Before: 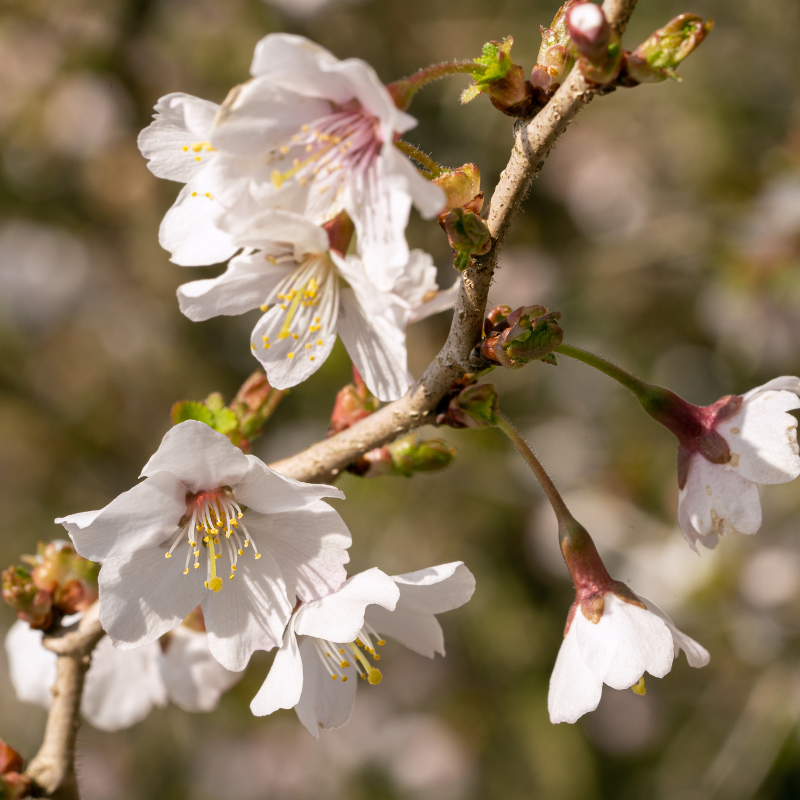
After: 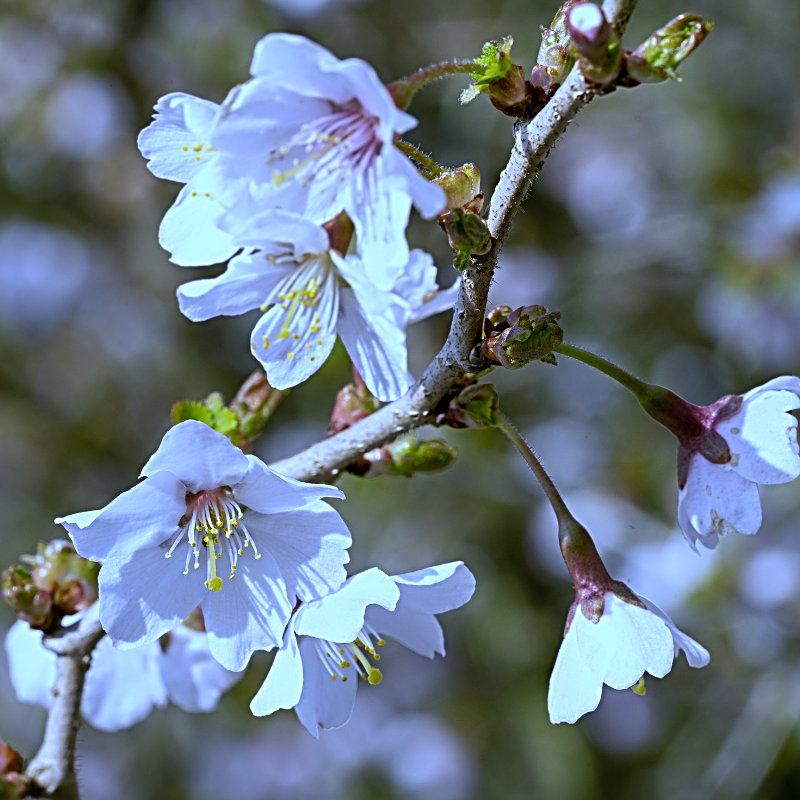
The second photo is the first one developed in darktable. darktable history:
white balance: red 0.766, blue 1.537
sharpen: radius 3.025, amount 0.757
